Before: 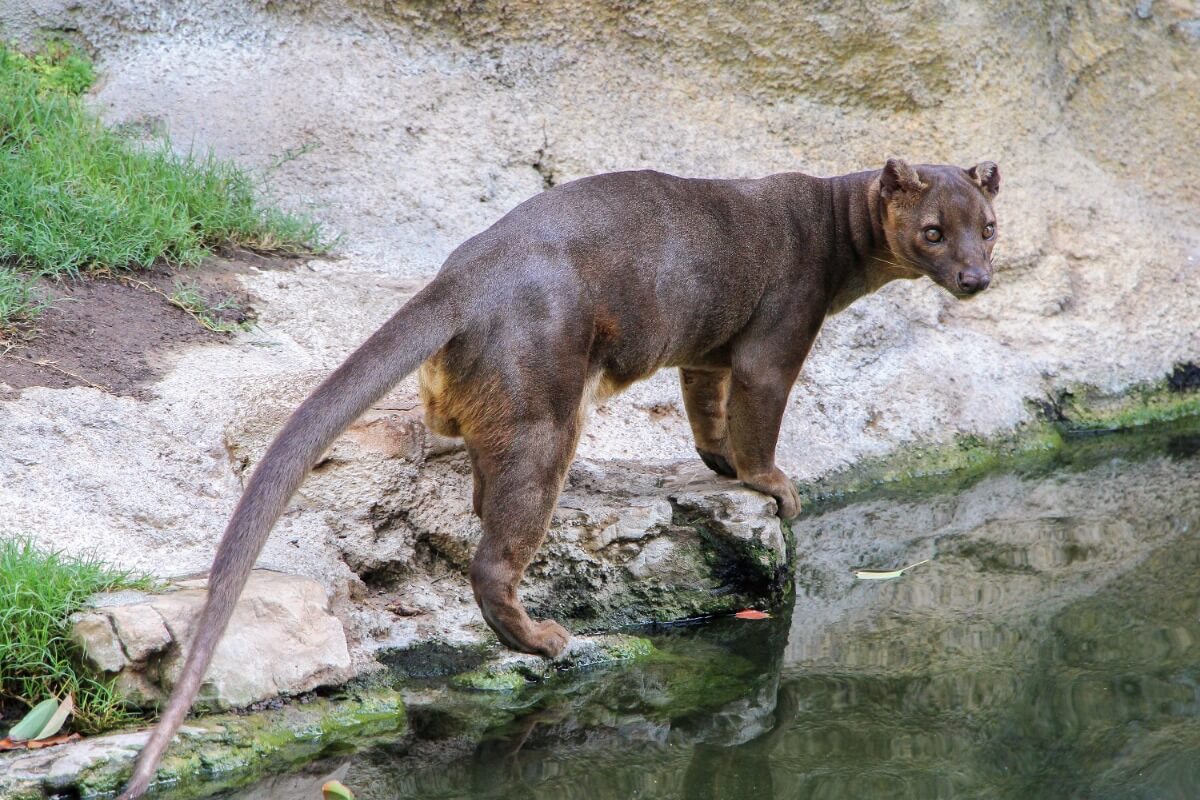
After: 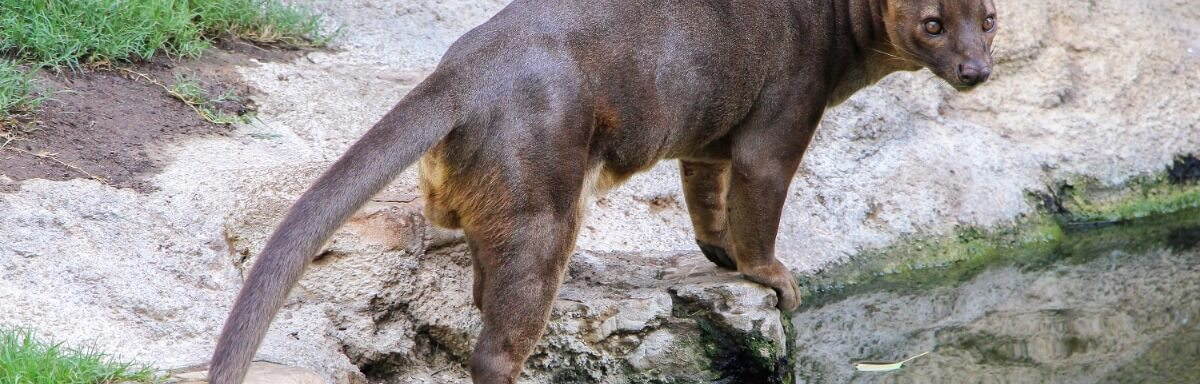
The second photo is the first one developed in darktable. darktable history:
crop and rotate: top 26.083%, bottom 25.835%
